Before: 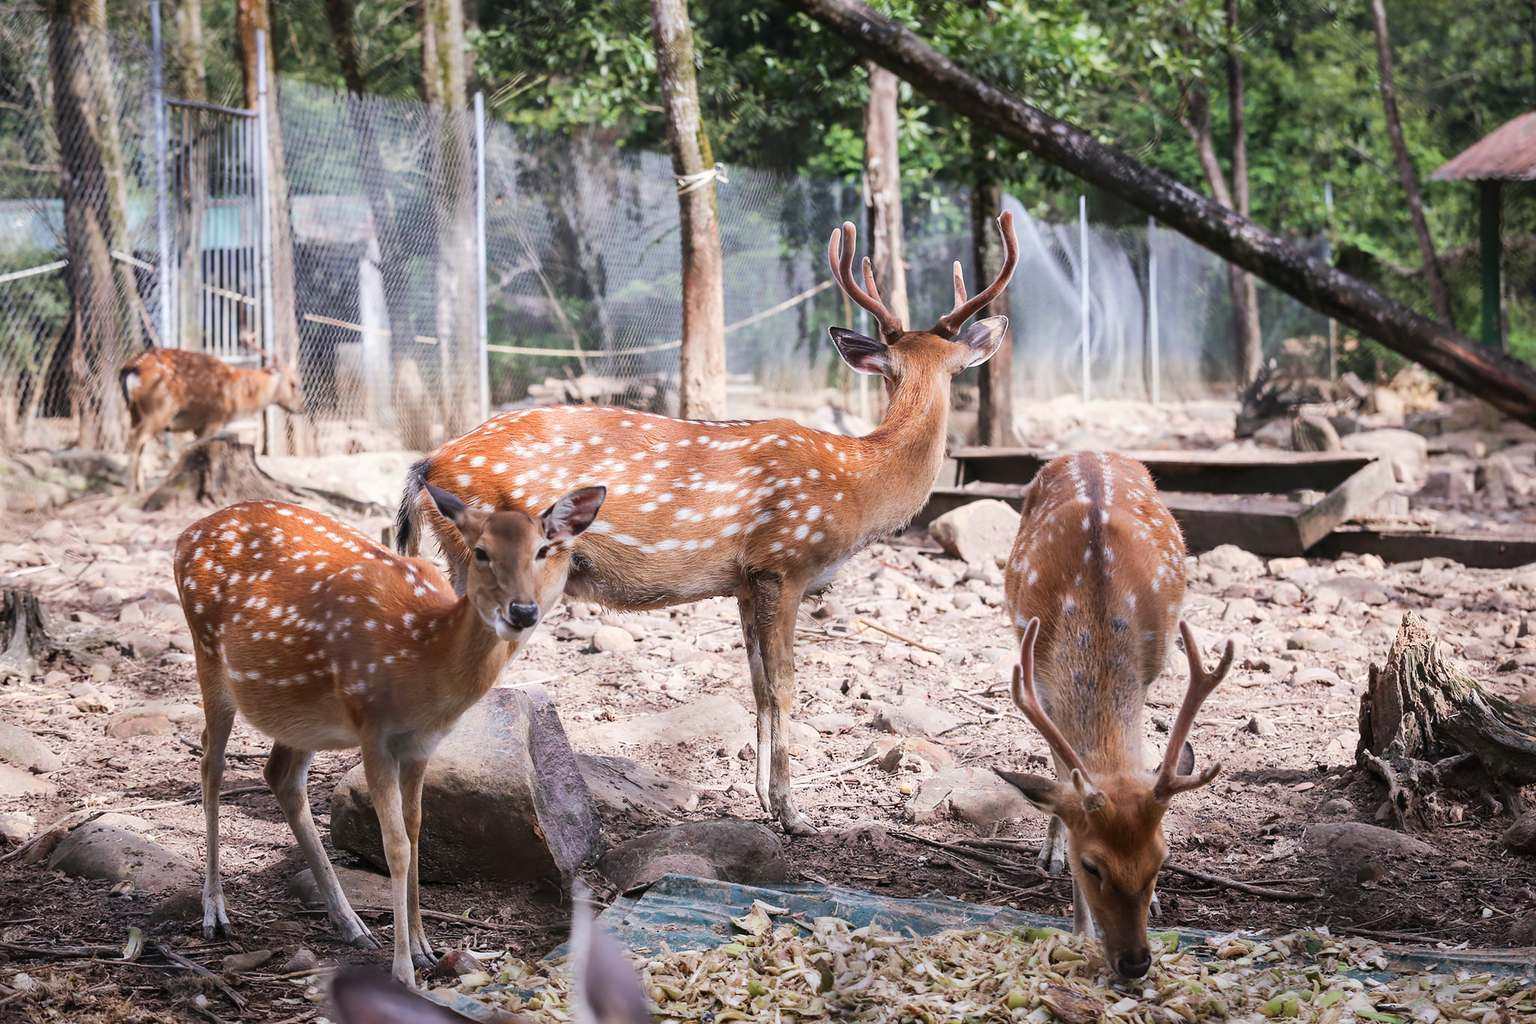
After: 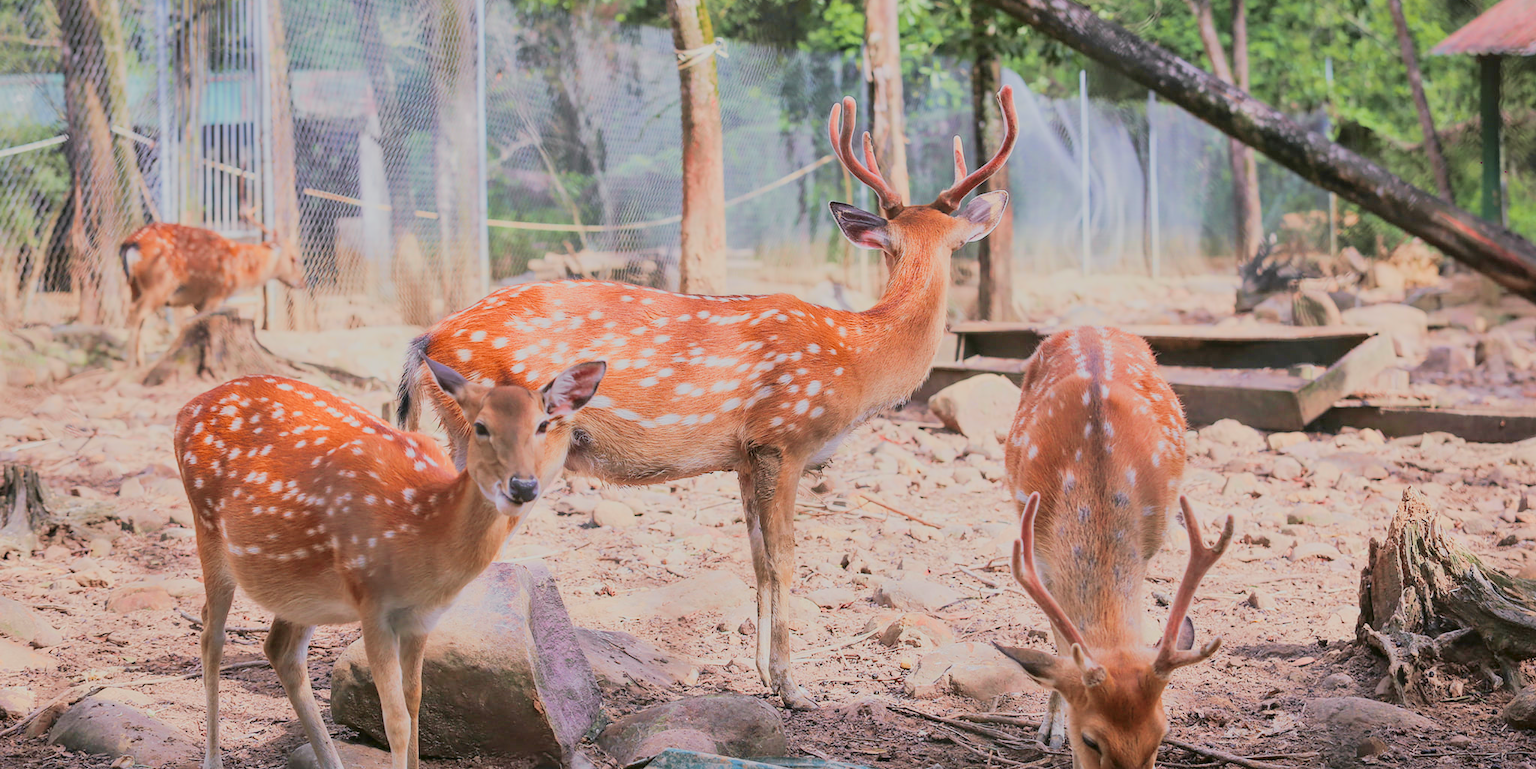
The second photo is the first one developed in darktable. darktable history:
filmic rgb: black relative exposure -15.99 EV, white relative exposure 8 EV, hardness 4.14, latitude 49.28%, contrast 0.517, color science v6 (2022)
tone curve: curves: ch0 [(0.003, 0.032) (0.037, 0.037) (0.142, 0.117) (0.279, 0.311) (0.405, 0.49) (0.526, 0.651) (0.722, 0.857) (0.875, 0.946) (1, 0.98)]; ch1 [(0, 0) (0.305, 0.325) (0.453, 0.437) (0.482, 0.473) (0.501, 0.498) (0.515, 0.523) (0.559, 0.591) (0.6, 0.659) (0.656, 0.71) (1, 1)]; ch2 [(0, 0) (0.323, 0.277) (0.424, 0.396) (0.479, 0.484) (0.499, 0.502) (0.515, 0.537) (0.564, 0.595) (0.644, 0.703) (0.742, 0.803) (1, 1)], color space Lab, independent channels, preserve colors none
crop and rotate: top 12.258%, bottom 12.551%
shadows and highlights: shadows 21.02, highlights -35.83, soften with gaussian
